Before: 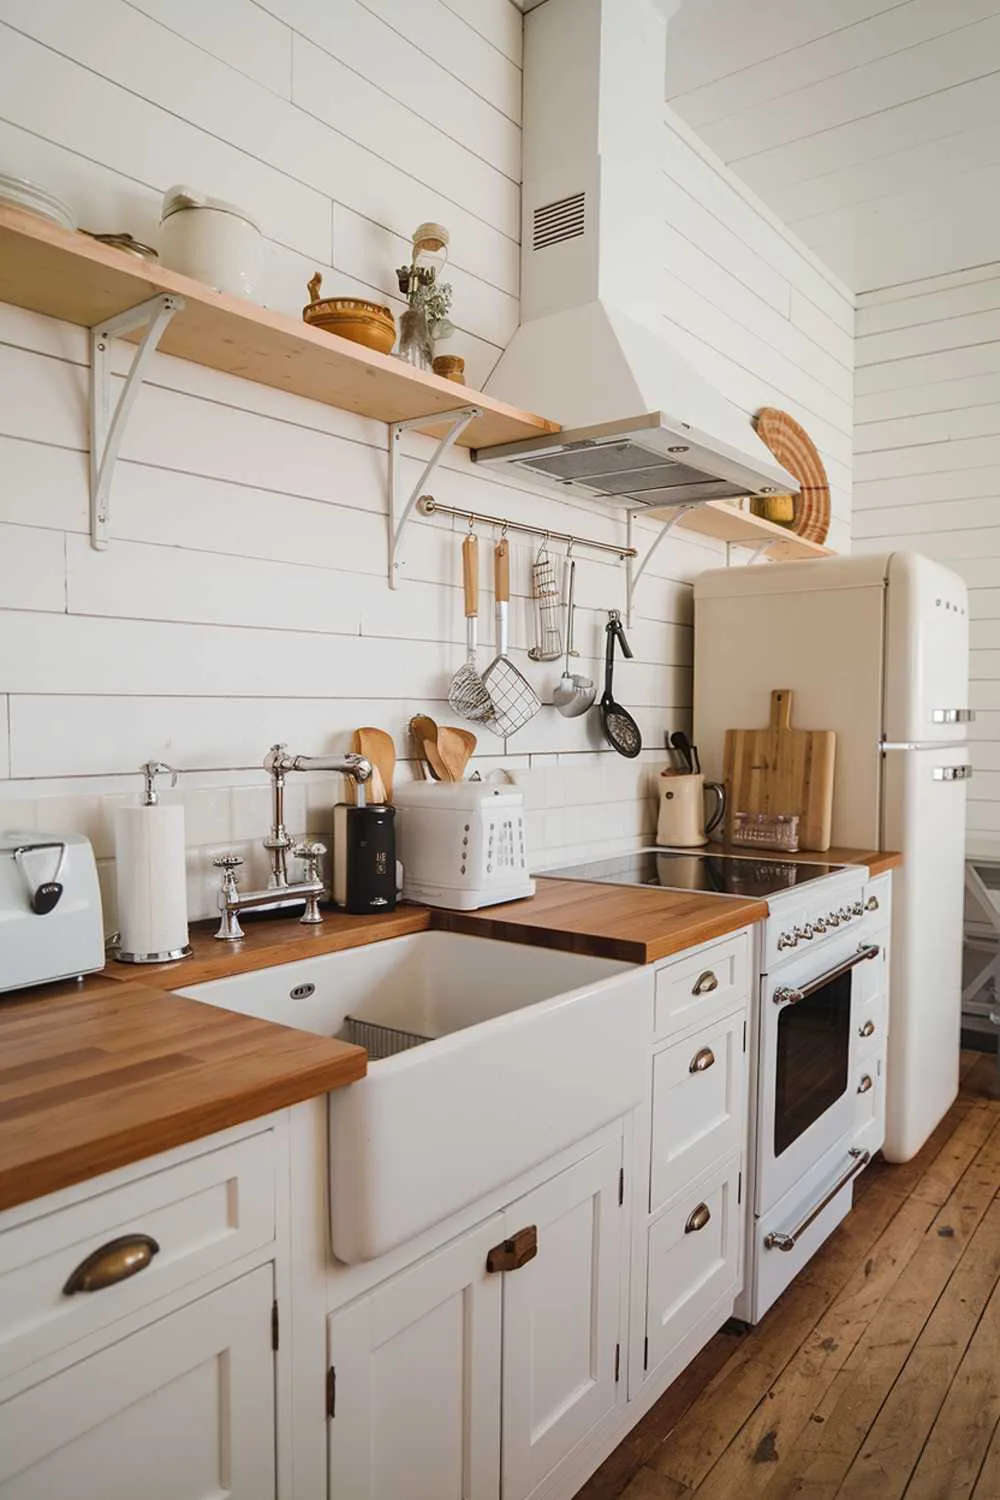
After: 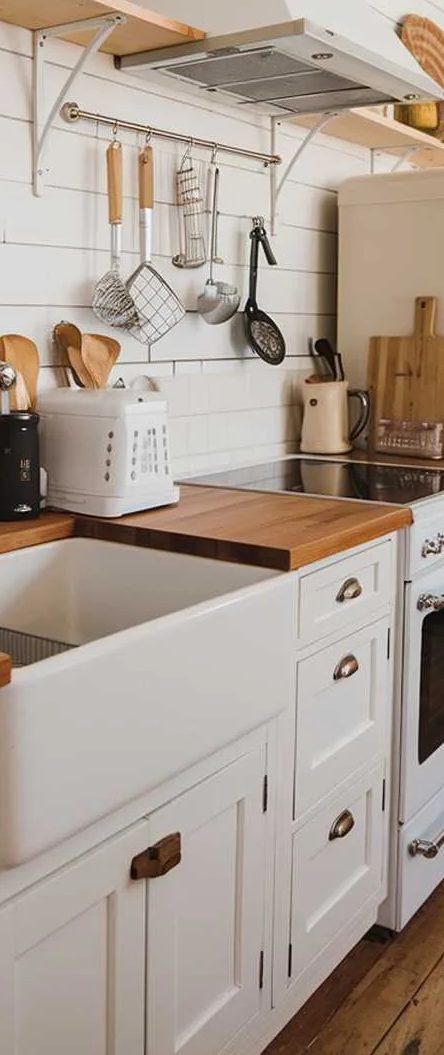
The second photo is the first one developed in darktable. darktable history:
crop: left 35.676%, top 26.241%, right 19.853%, bottom 3.421%
